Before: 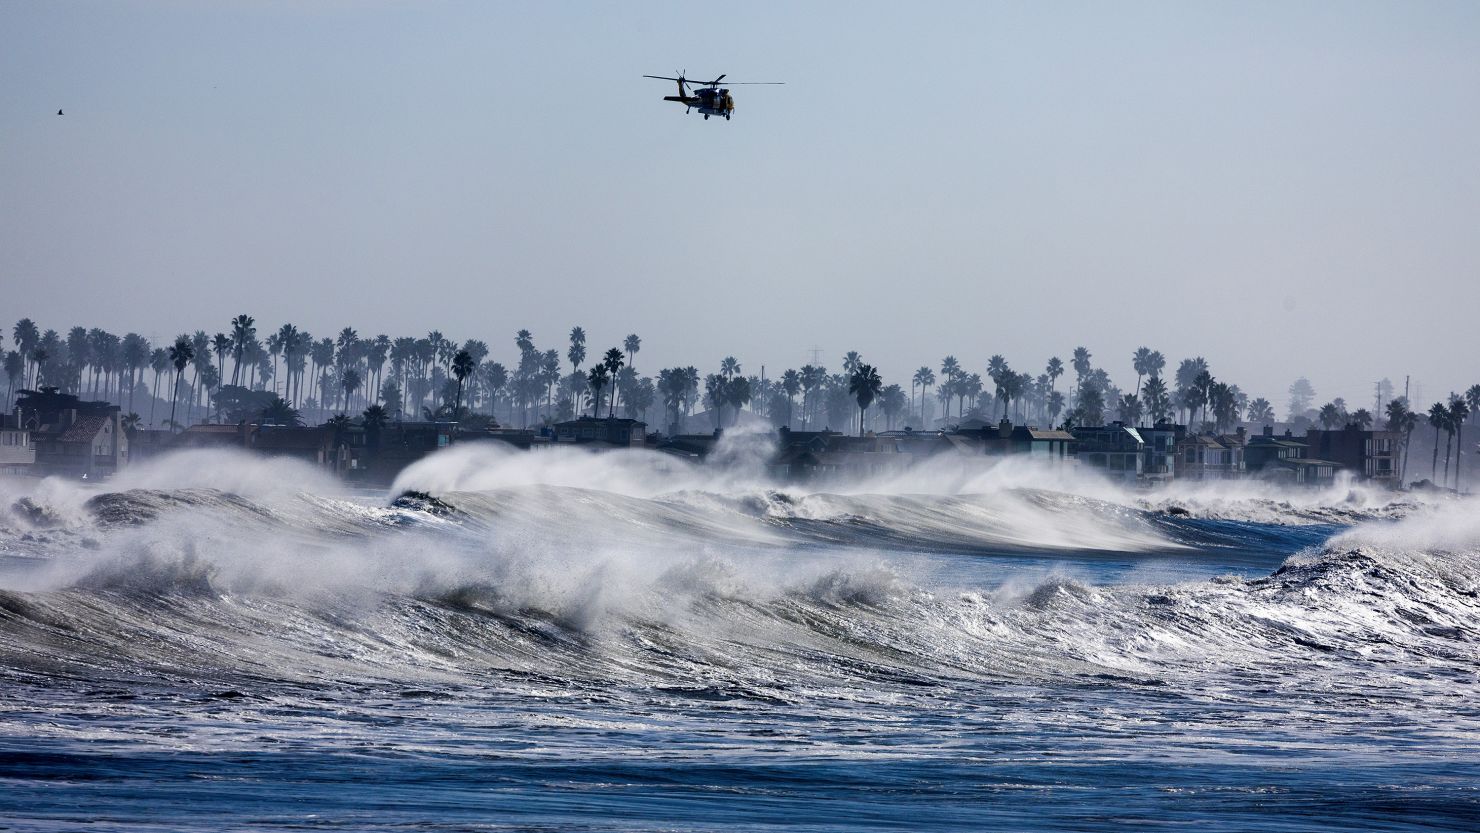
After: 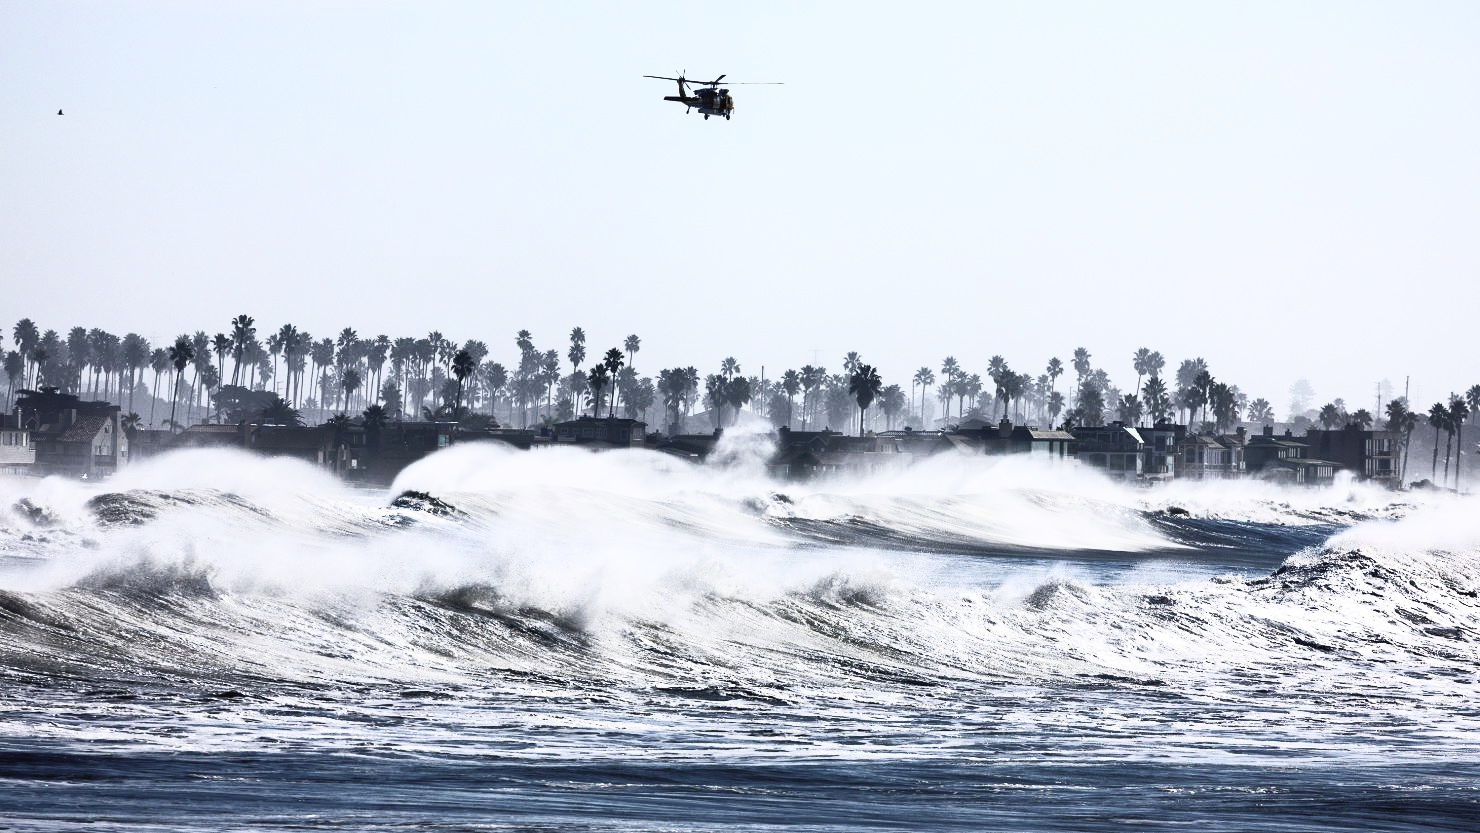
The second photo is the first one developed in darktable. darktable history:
contrast brightness saturation: contrast 0.571, brightness 0.579, saturation -0.346
